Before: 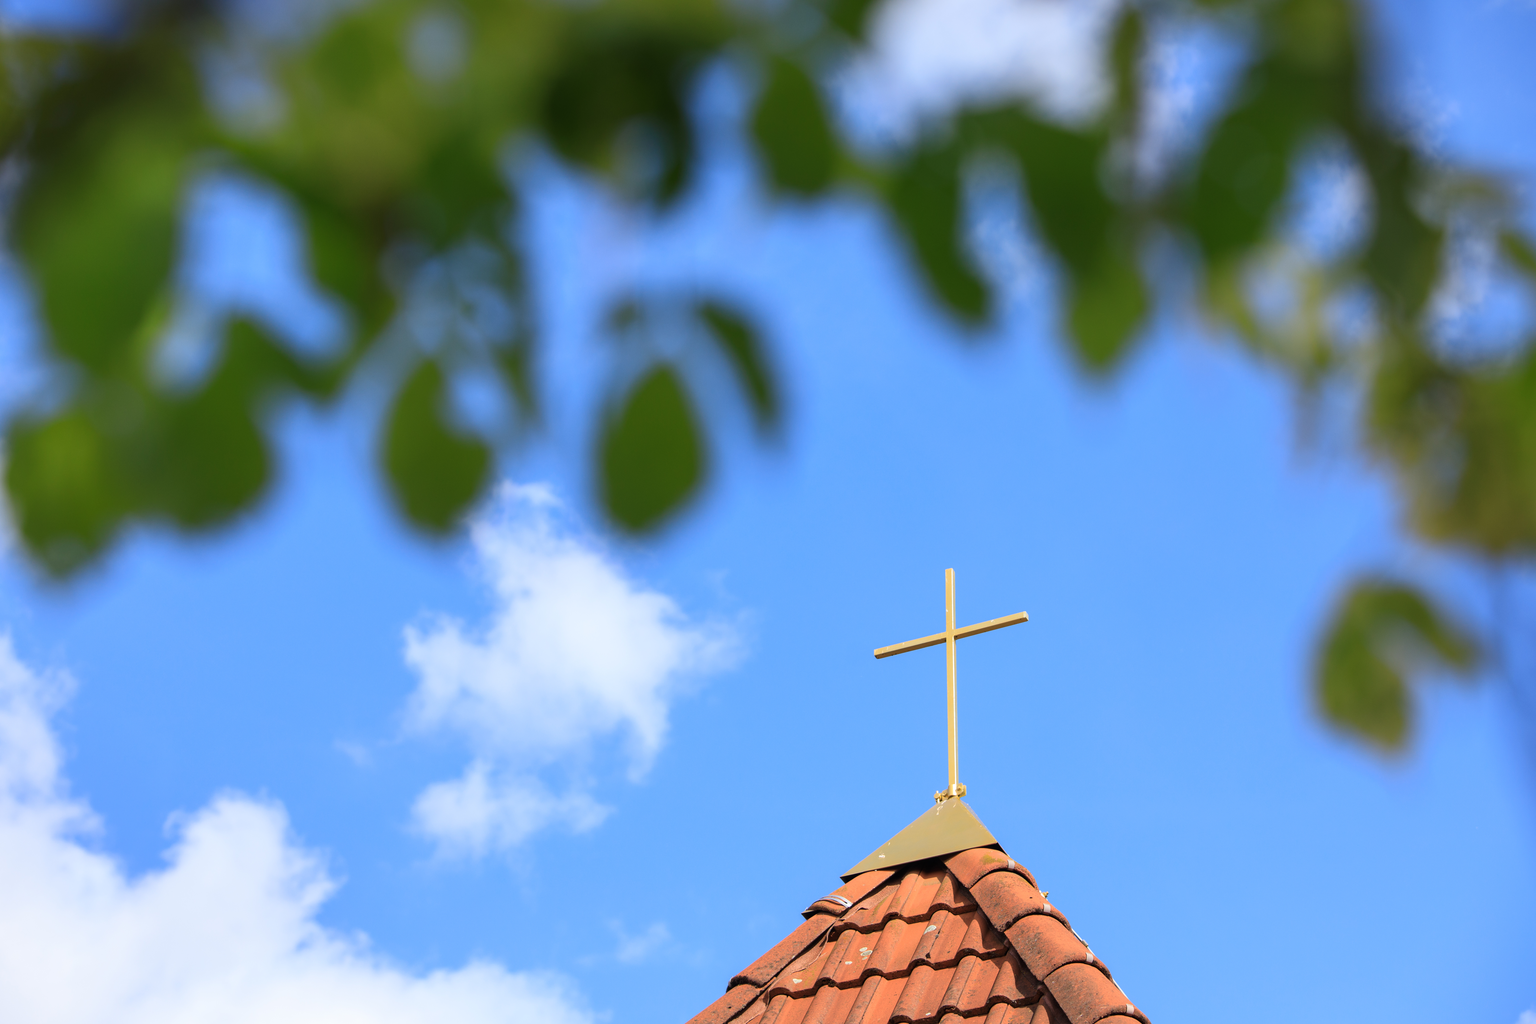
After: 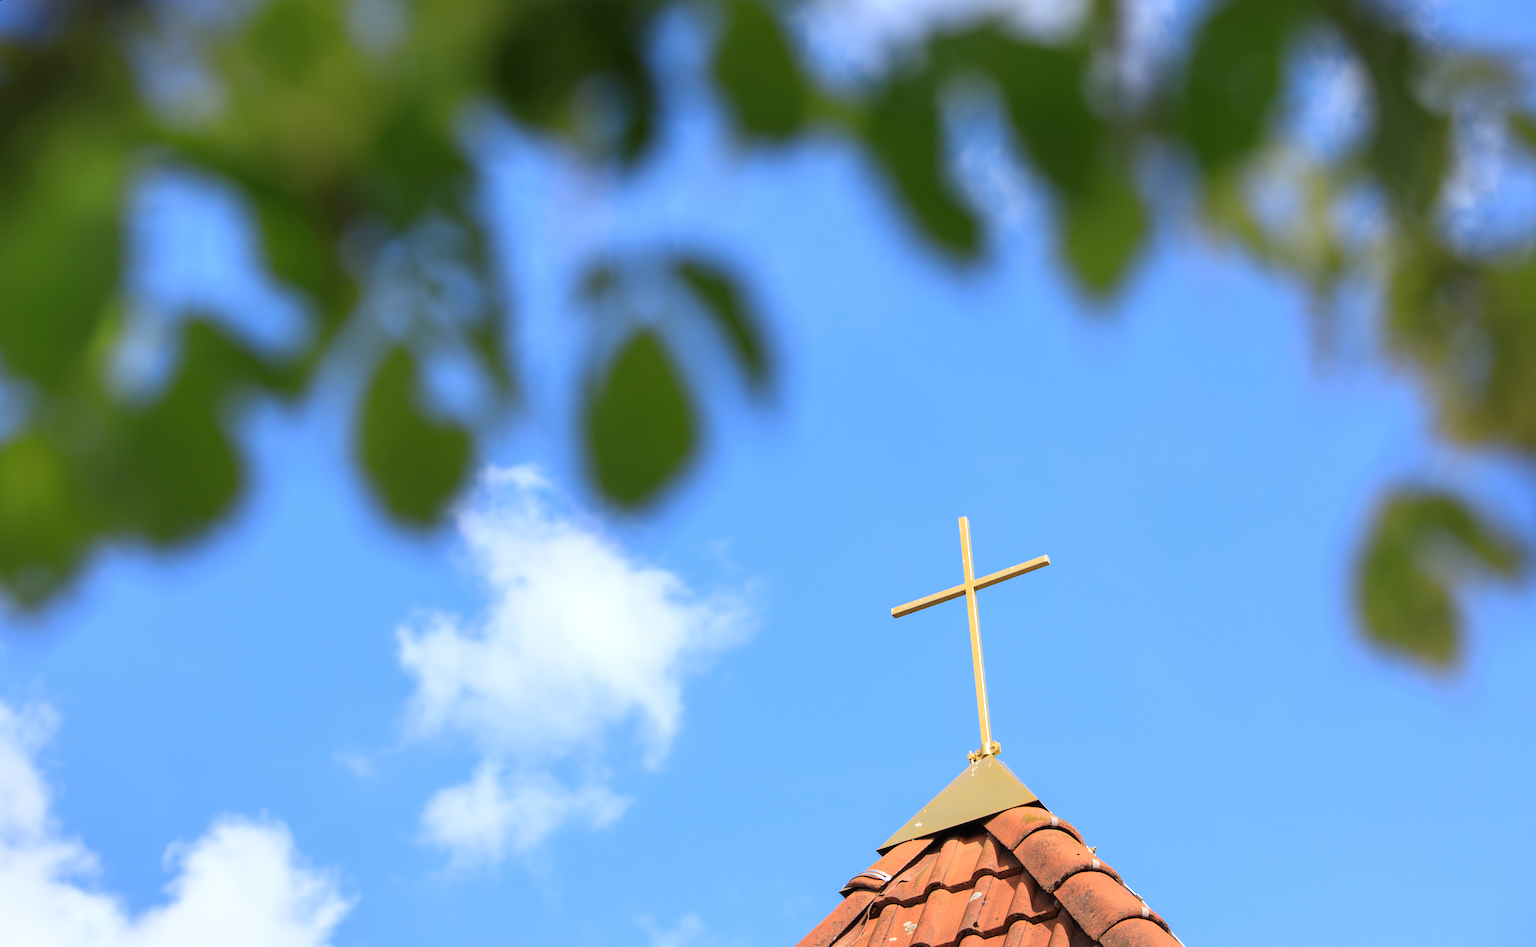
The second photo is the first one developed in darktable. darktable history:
rotate and perspective: rotation -5°, crop left 0.05, crop right 0.952, crop top 0.11, crop bottom 0.89
exposure: exposure 0.197 EV, compensate highlight preservation false
